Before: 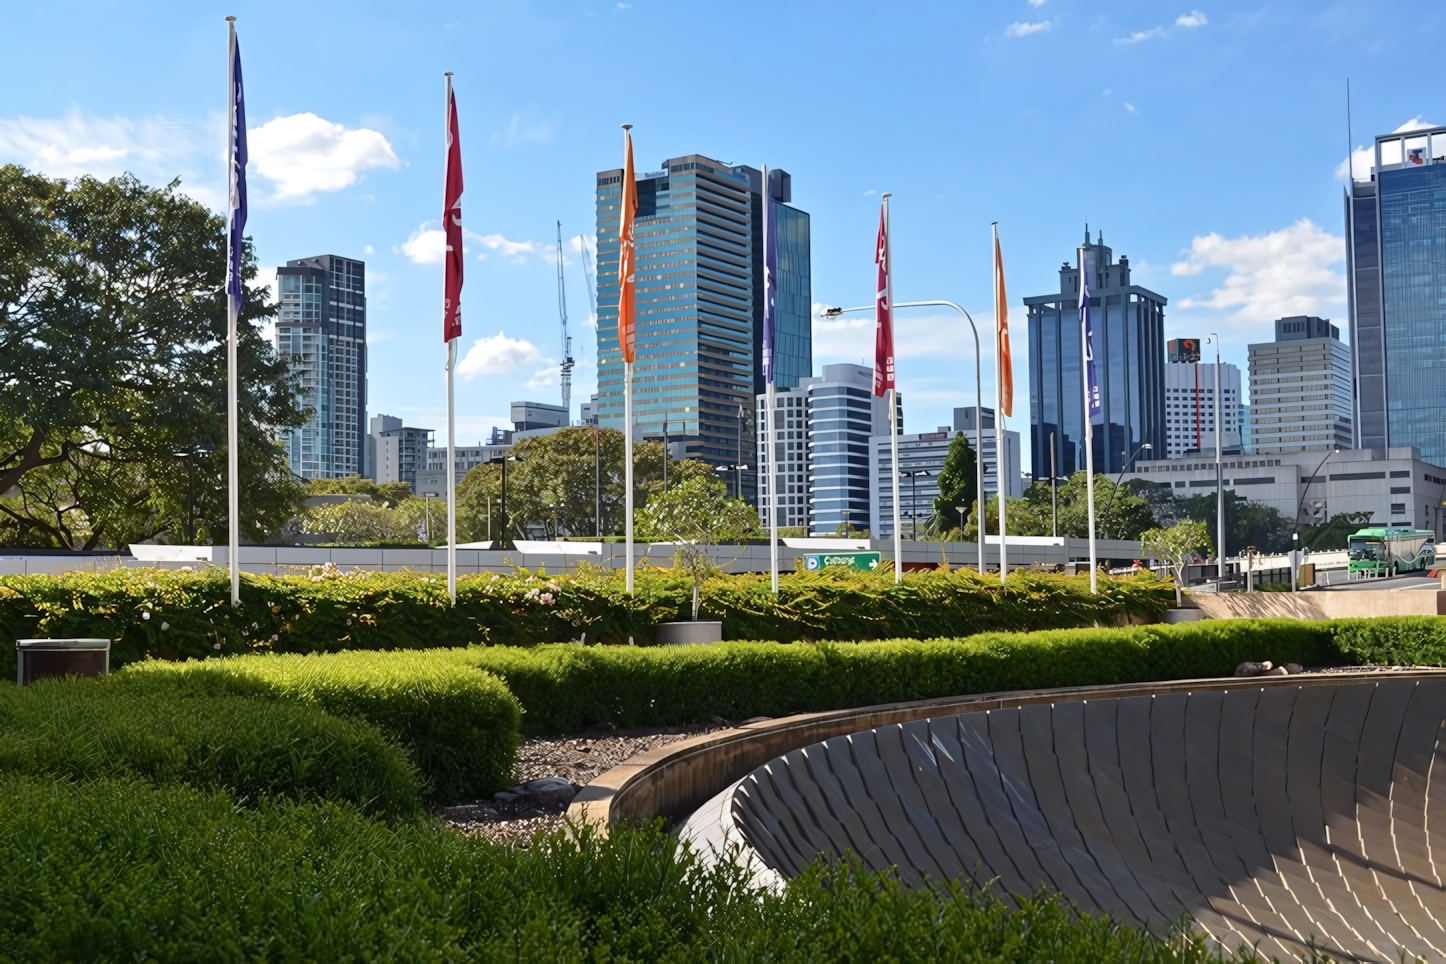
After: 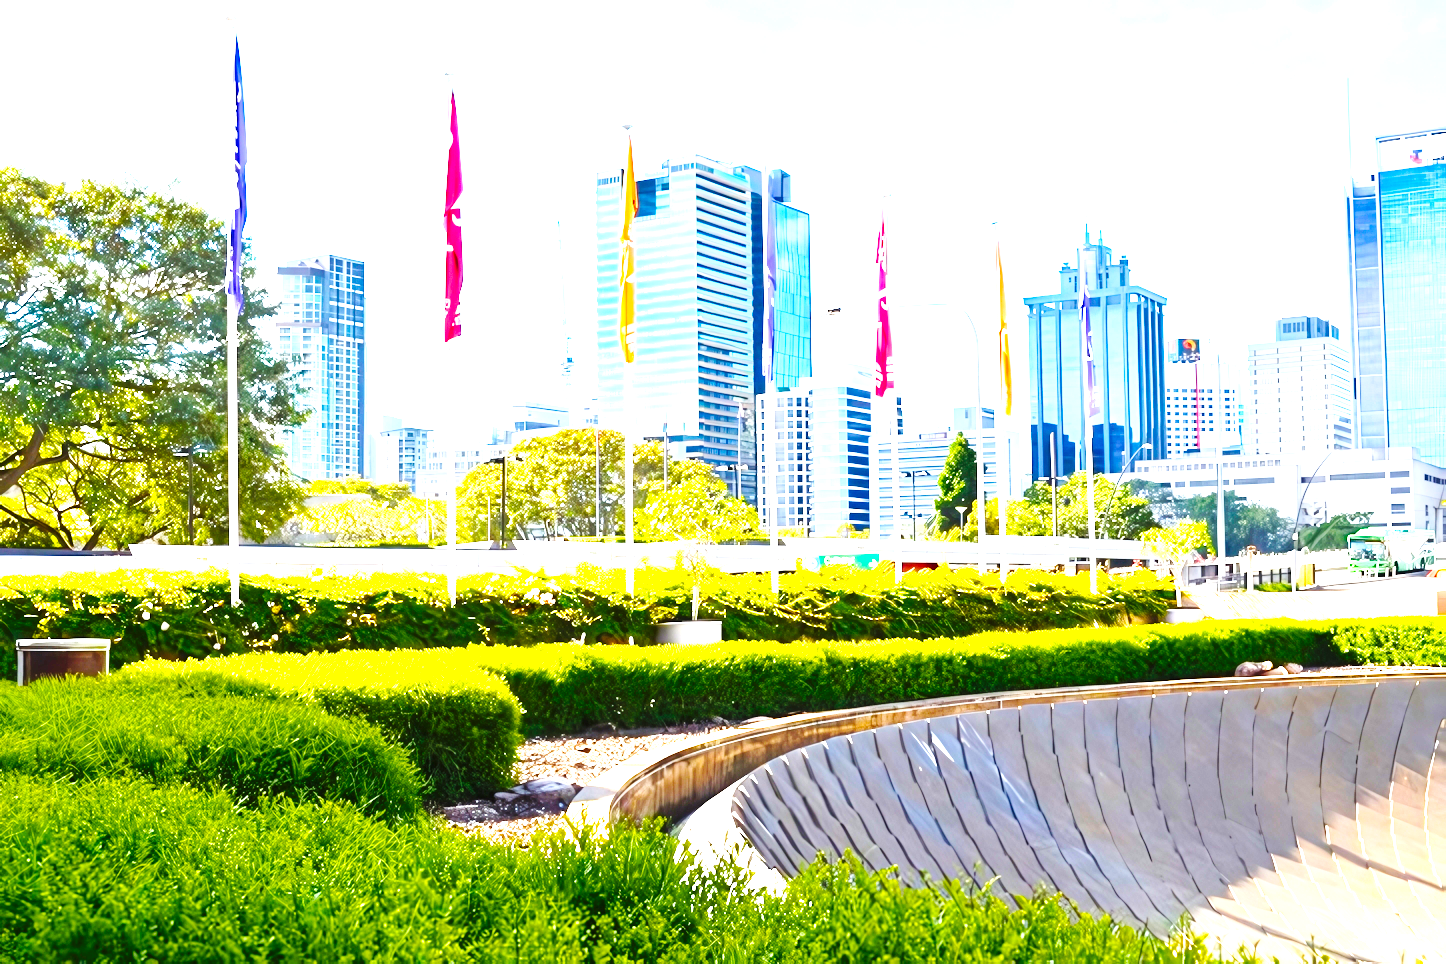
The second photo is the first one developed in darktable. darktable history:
exposure: black level correction 0, exposure 2.302 EV, compensate highlight preservation false
base curve: curves: ch0 [(0, 0) (0.036, 0.025) (0.121, 0.166) (0.206, 0.329) (0.605, 0.79) (1, 1)], exposure shift 0.01, preserve colors none
color balance rgb: perceptual saturation grading › global saturation 31.12%, perceptual brilliance grading › global brilliance 10.973%, global vibrance 35.193%, contrast 10.105%
